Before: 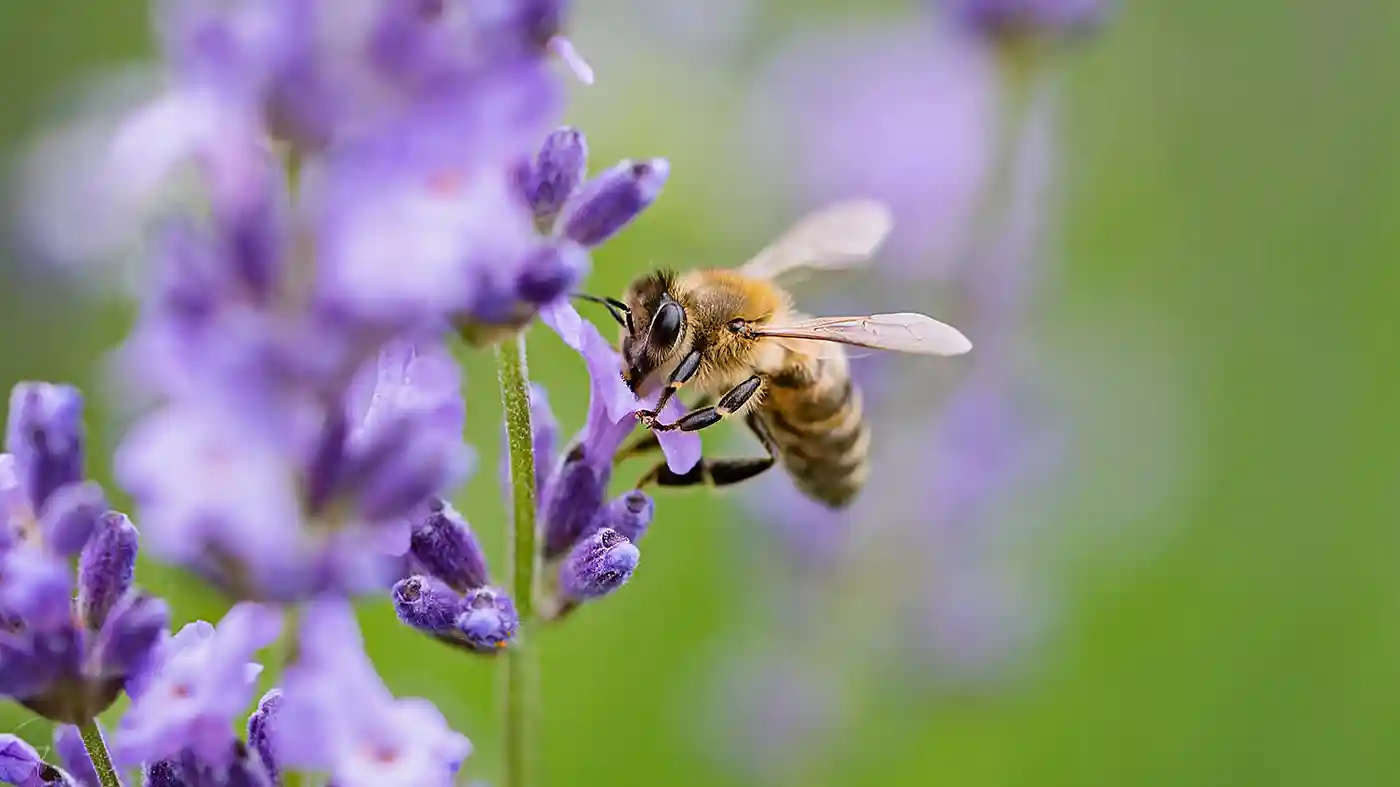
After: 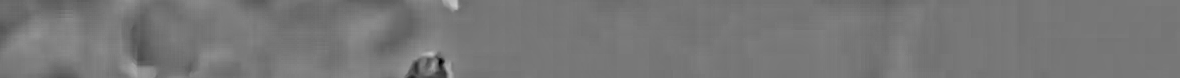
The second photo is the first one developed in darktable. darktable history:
rotate and perspective: automatic cropping off
crop and rotate: left 9.644%, top 9.491%, right 6.021%, bottom 80.509%
highpass: on, module defaults
